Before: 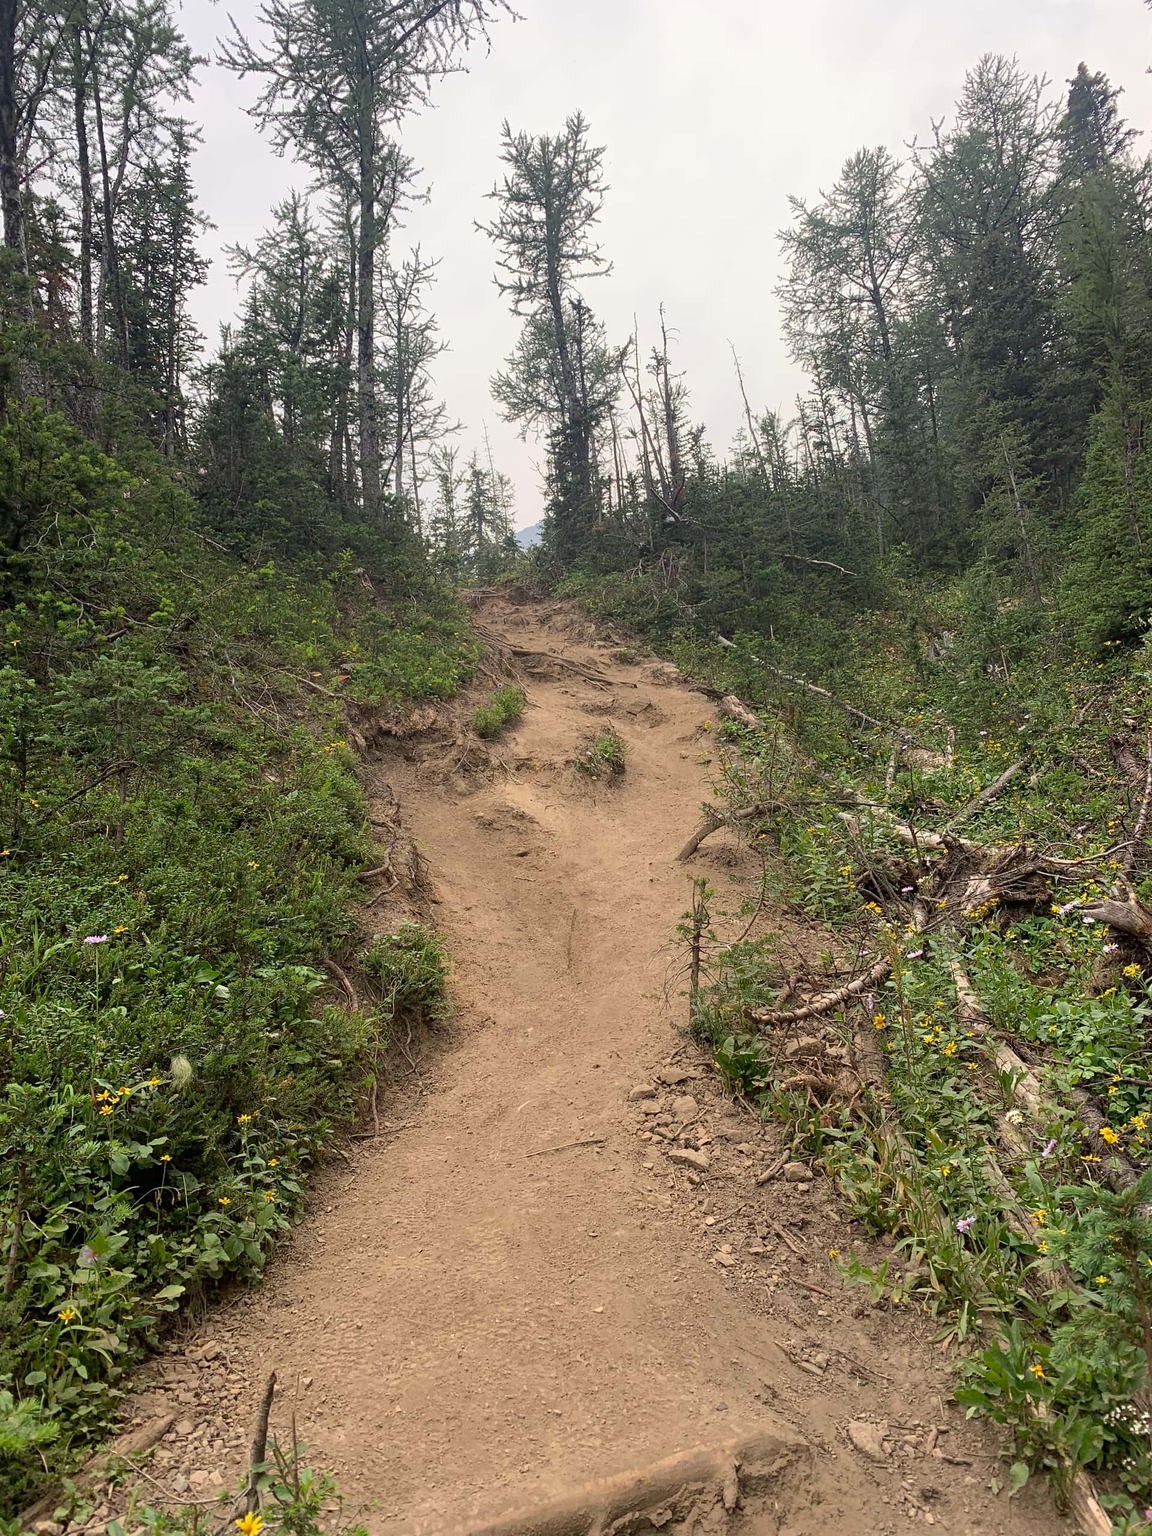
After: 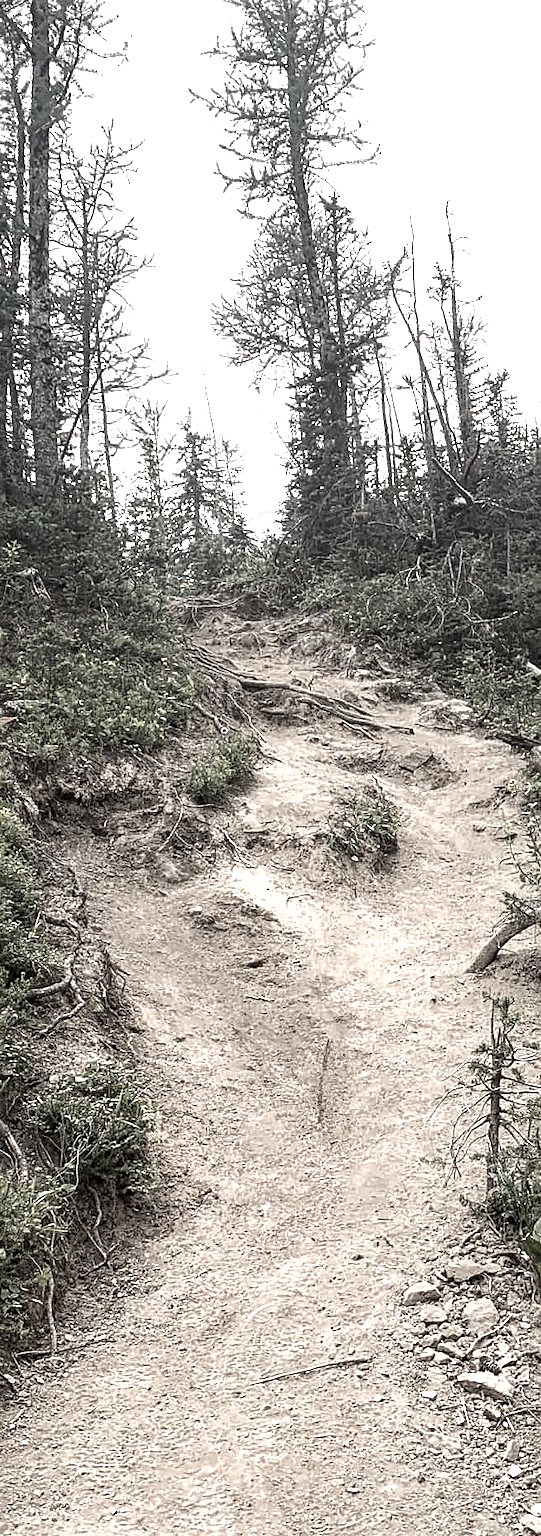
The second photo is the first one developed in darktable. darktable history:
exposure: black level correction 0, exposure 1.095 EV, compensate exposure bias true, compensate highlight preservation false
color correction: highlights b* 0.018, saturation 0.243
sharpen: radius 2.504, amount 0.33
local contrast: detail 130%
crop and rotate: left 29.372%, top 10.259%, right 36.641%, bottom 17.417%
contrast brightness saturation: brightness -0.215, saturation 0.078
